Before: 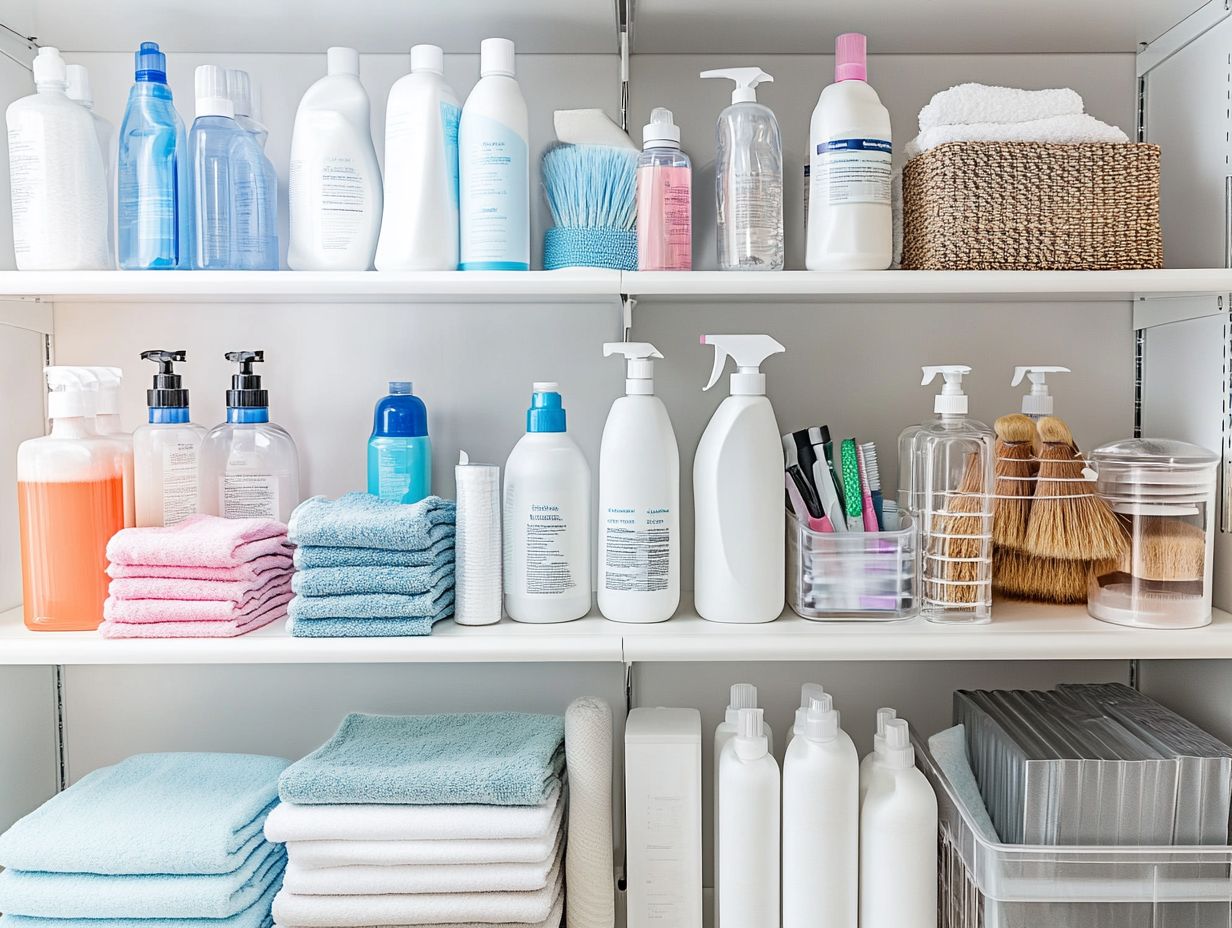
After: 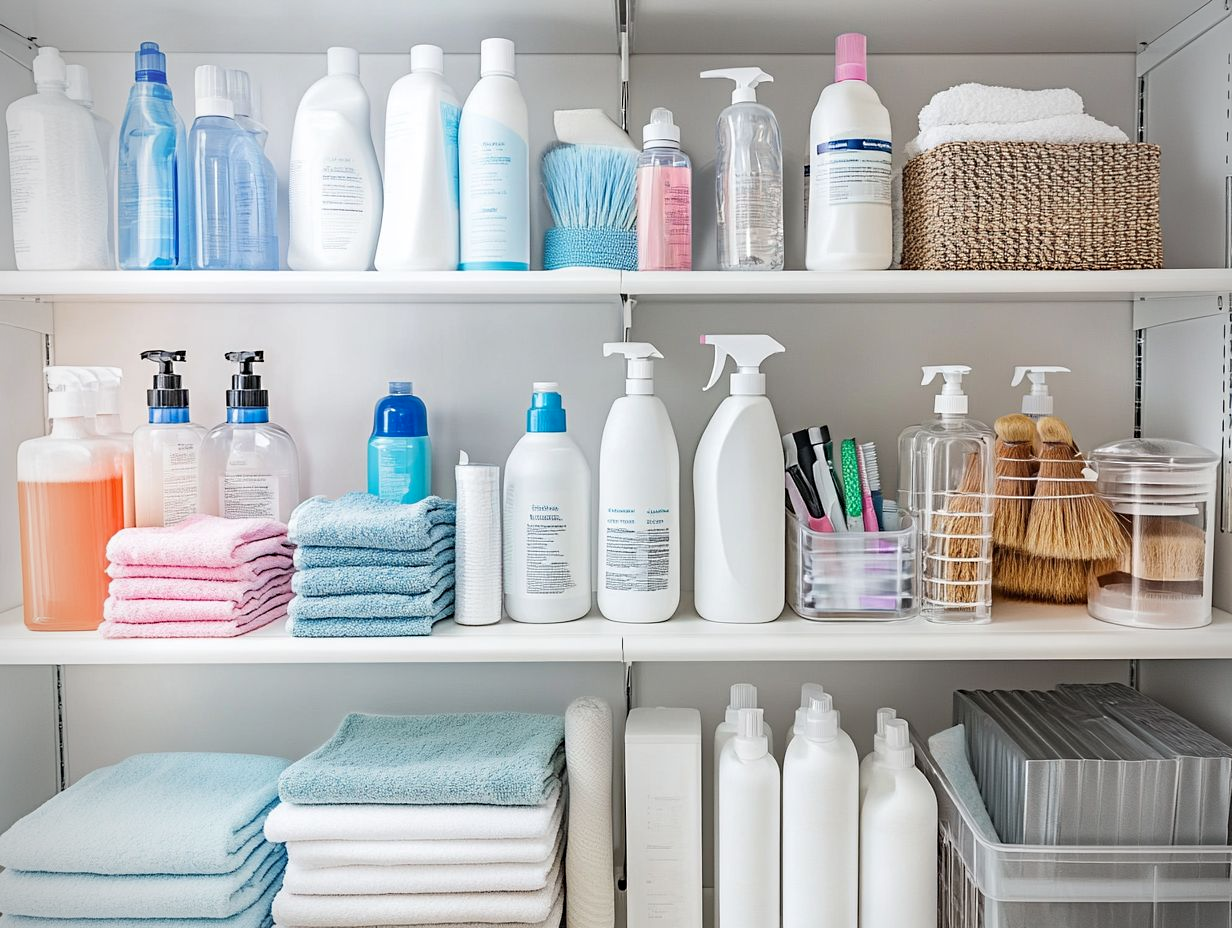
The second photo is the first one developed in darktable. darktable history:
vibrance: vibrance 15%
sharpen: radius 5.325, amount 0.312, threshold 26.433
vignetting: on, module defaults
